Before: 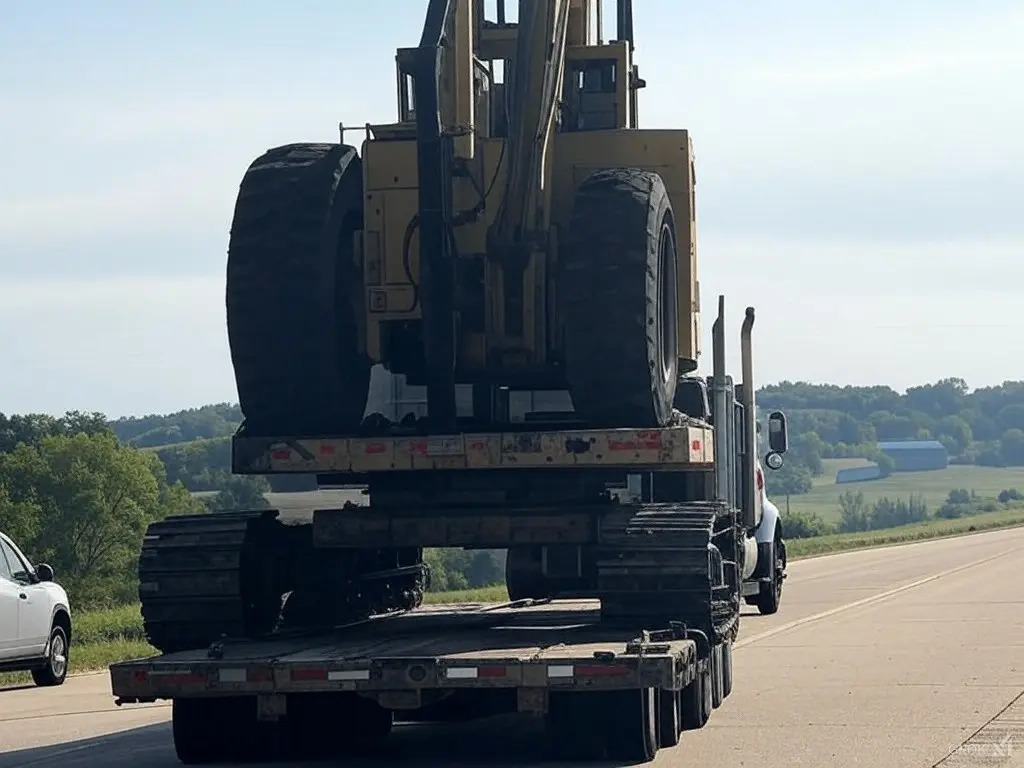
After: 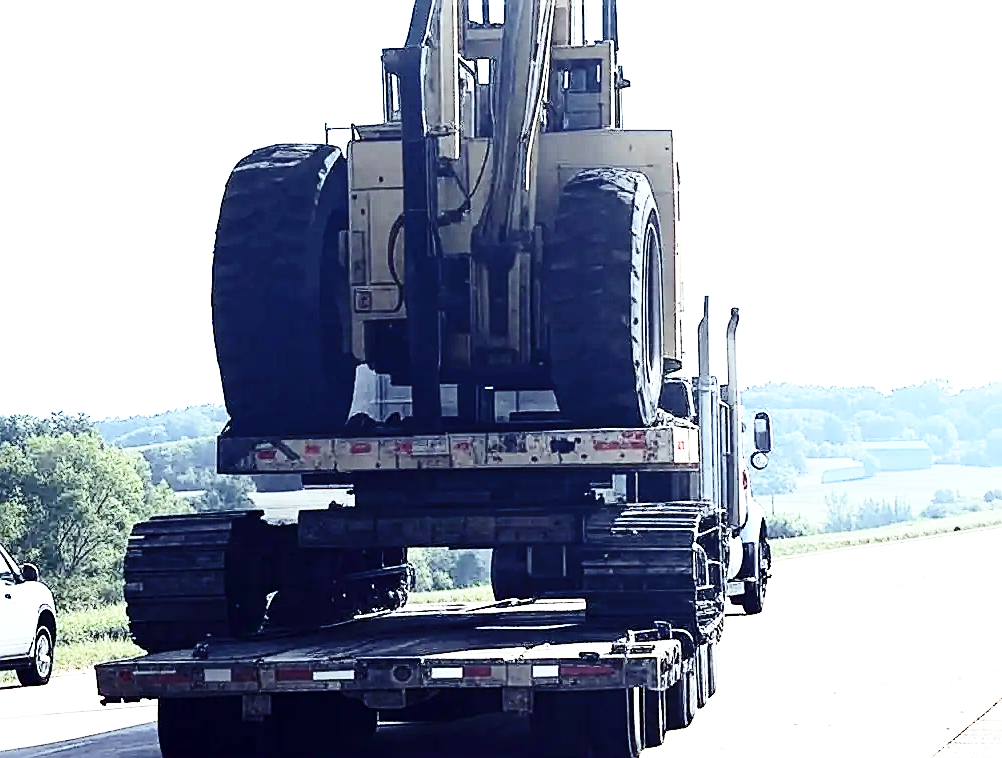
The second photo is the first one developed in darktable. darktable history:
exposure: black level correction 0, exposure 1.443 EV, compensate exposure bias true, compensate highlight preservation false
crop and rotate: left 1.534%, right 0.544%, bottom 1.233%
color calibration: gray › normalize channels true, illuminant Planckian (black body), x 0.375, y 0.374, temperature 4110.31 K, gamut compression 0.005
sharpen: on, module defaults
contrast brightness saturation: contrast 0.252, saturation -0.318
base curve: curves: ch0 [(0, 0) (0.028, 0.03) (0.121, 0.232) (0.46, 0.748) (0.859, 0.968) (1, 1)], preserve colors none
color balance rgb: shadows lift › luminance -21.881%, shadows lift › chroma 8.918%, shadows lift › hue 285.43°, perceptual saturation grading › global saturation -0.045%
